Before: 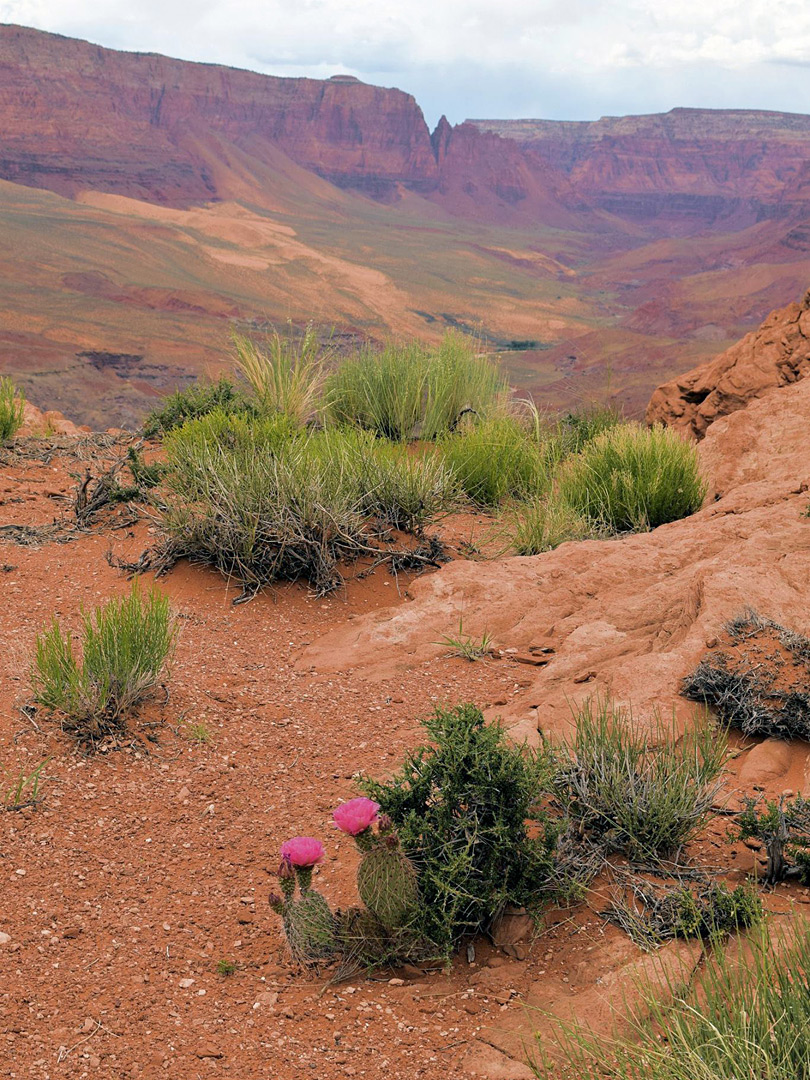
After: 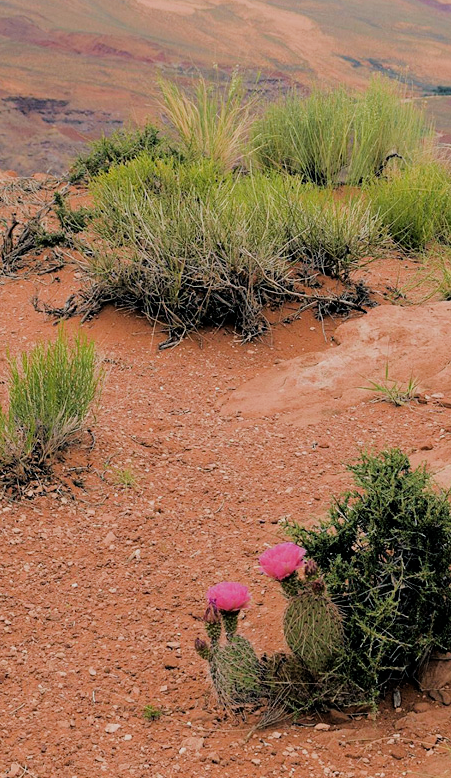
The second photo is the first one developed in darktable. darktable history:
filmic rgb: black relative exposure -7.48 EV, white relative exposure 4.87 EV, hardness 3.39
crop: left 9.14%, top 23.625%, right 35.144%, bottom 4.318%
tone equalizer: -8 EV -0.38 EV, -7 EV -0.428 EV, -6 EV -0.34 EV, -5 EV -0.213 EV, -3 EV 0.206 EV, -2 EV 0.328 EV, -1 EV 0.399 EV, +0 EV 0.432 EV
